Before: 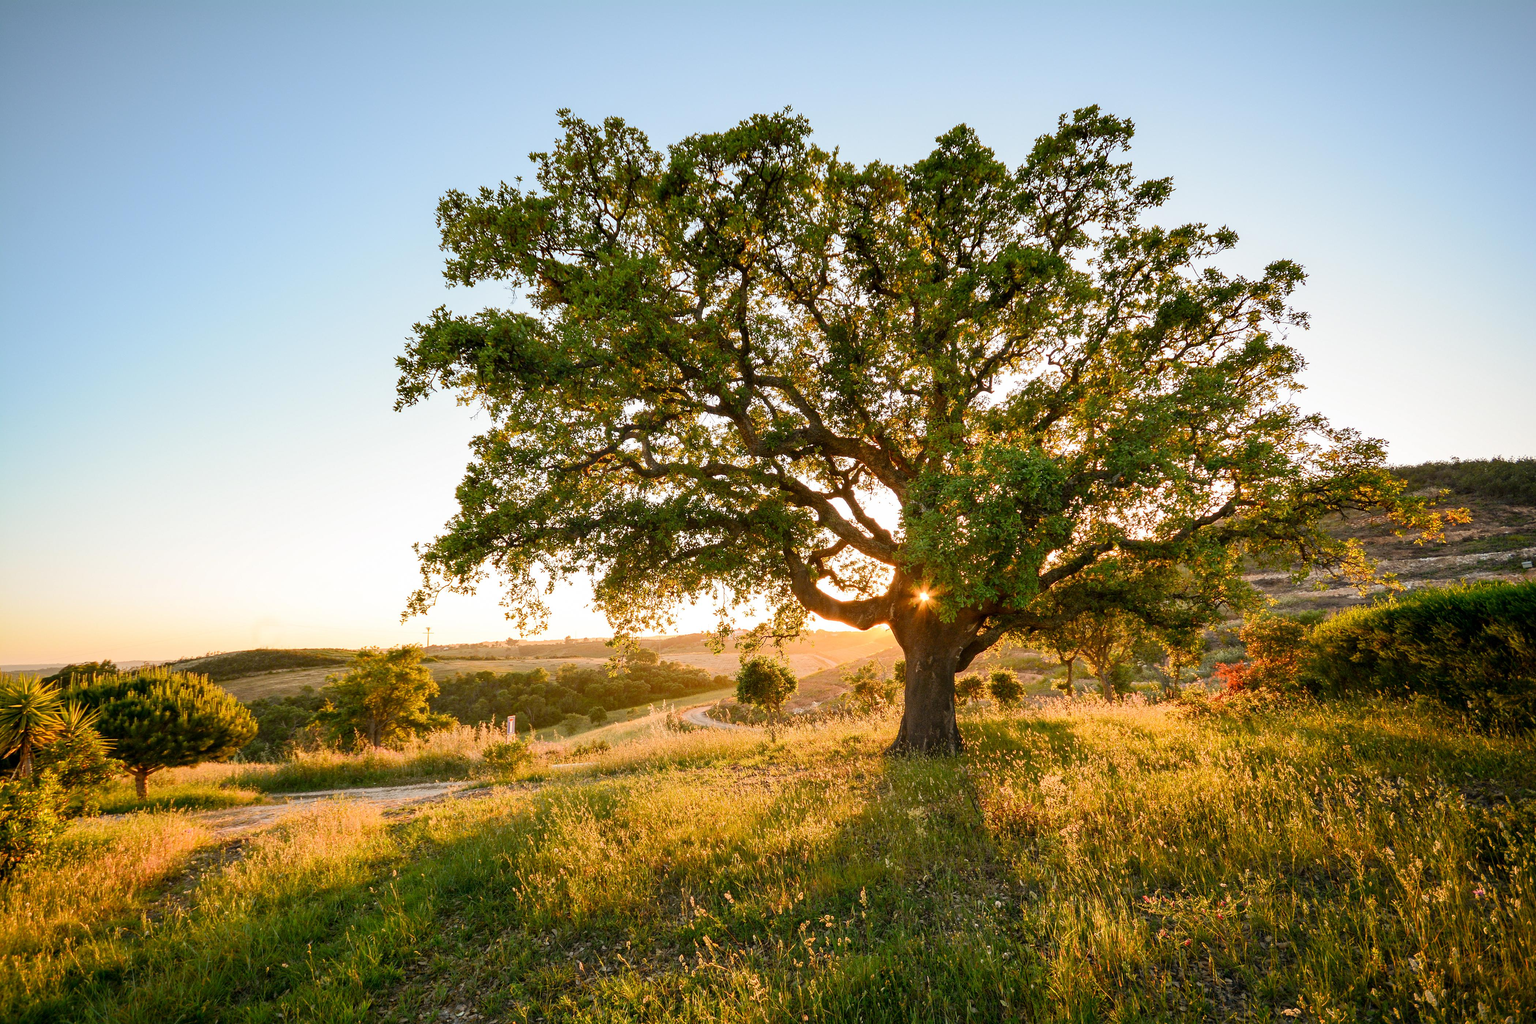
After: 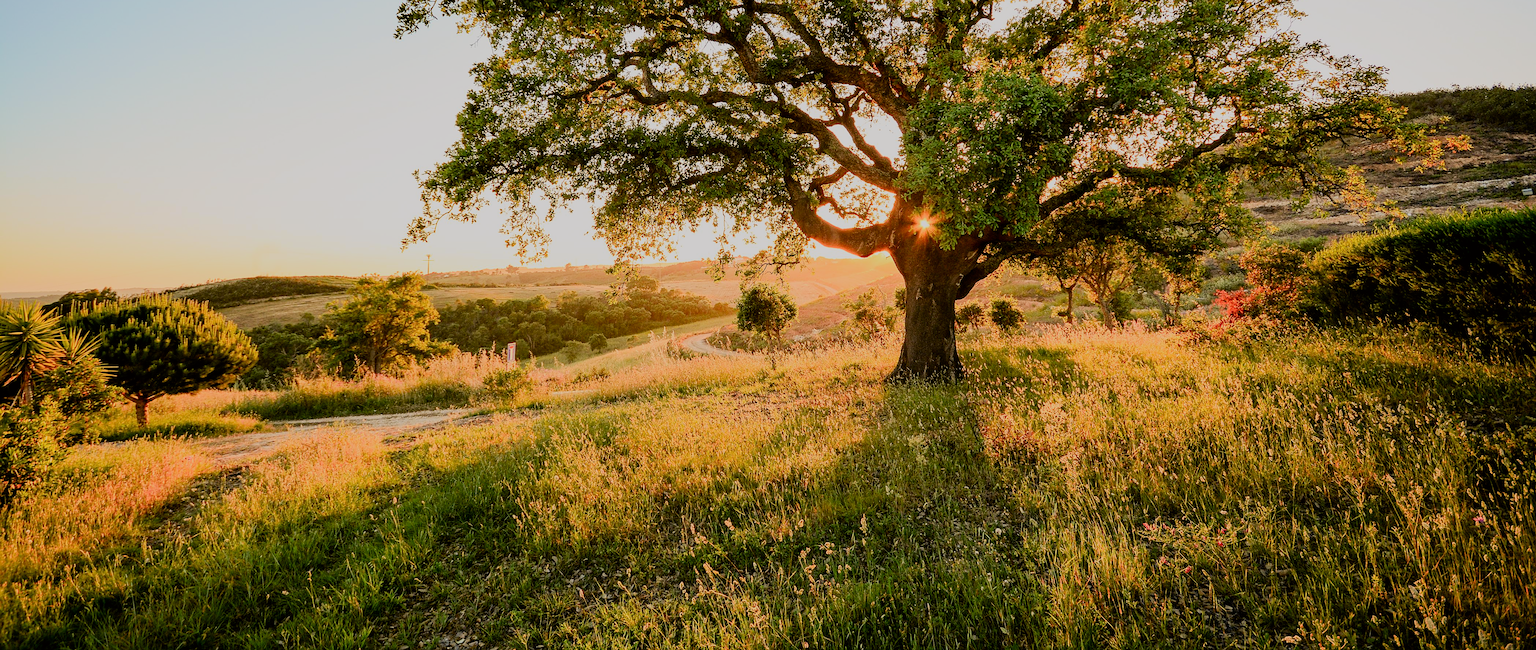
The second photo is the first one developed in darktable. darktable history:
crop and rotate: top 36.459%
filmic rgb: black relative exposure -7.1 EV, white relative exposure 5.34 EV, threshold 5.99 EV, hardness 3.03, enable highlight reconstruction true
sharpen: on, module defaults
tone curve: curves: ch0 [(0, 0) (0.091, 0.066) (0.184, 0.16) (0.491, 0.519) (0.748, 0.765) (1, 0.919)]; ch1 [(0, 0) (0.179, 0.173) (0.322, 0.32) (0.424, 0.424) (0.502, 0.504) (0.56, 0.575) (0.631, 0.675) (0.777, 0.806) (1, 1)]; ch2 [(0, 0) (0.434, 0.447) (0.497, 0.498) (0.539, 0.566) (0.676, 0.691) (1, 1)], color space Lab, independent channels, preserve colors none
